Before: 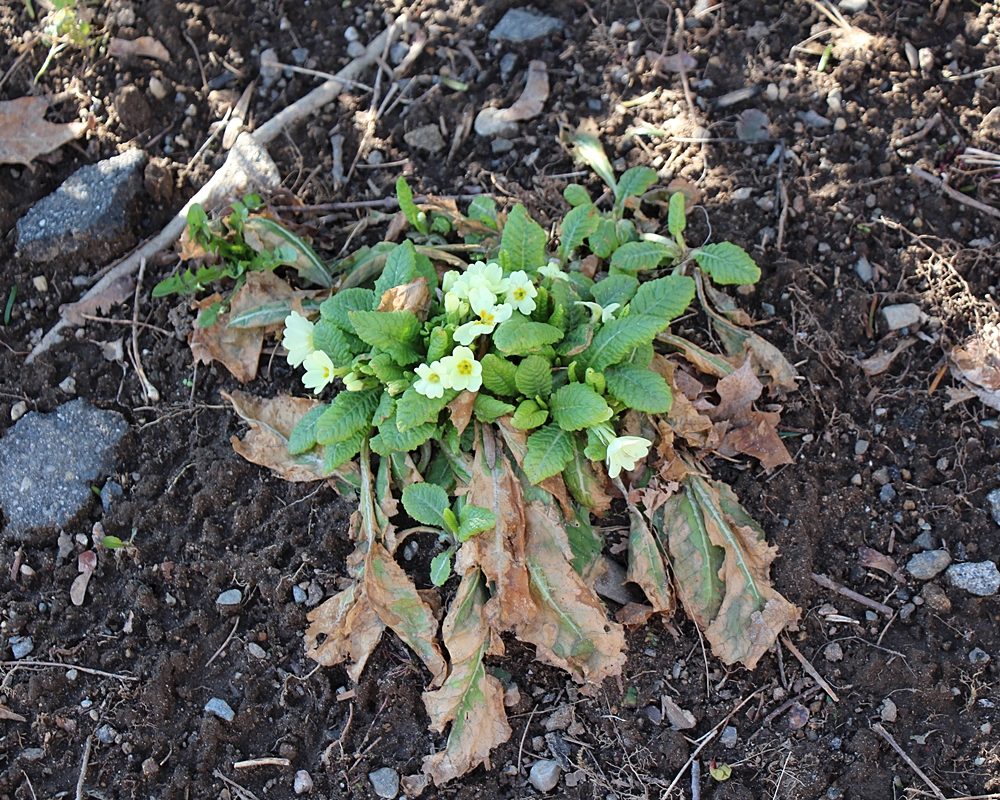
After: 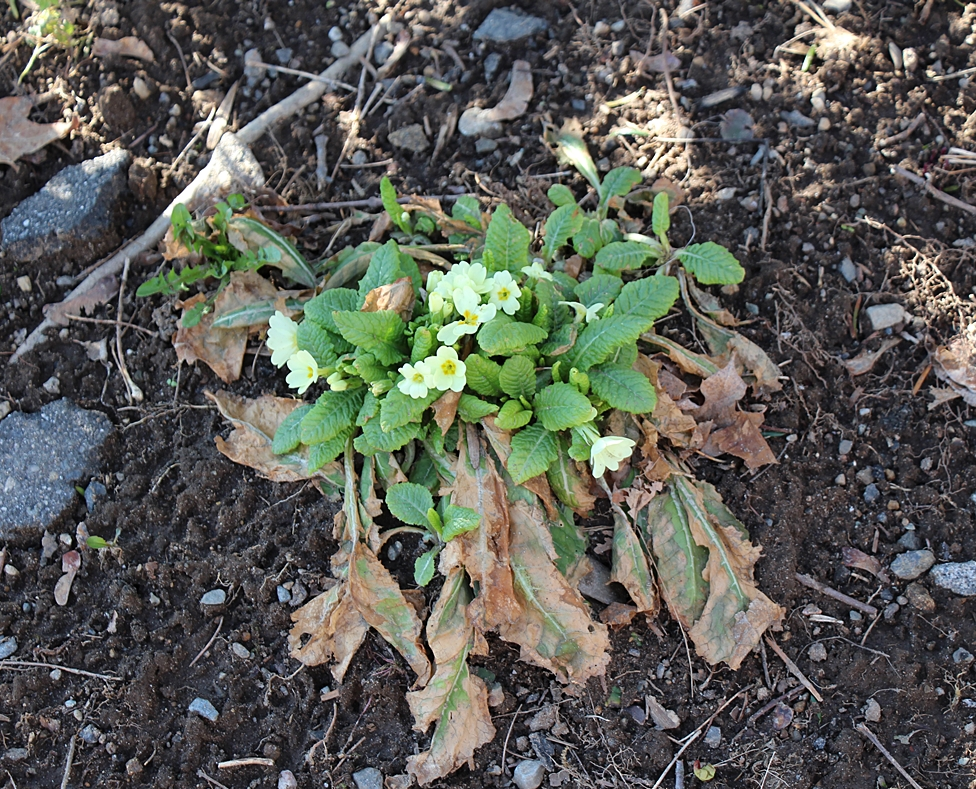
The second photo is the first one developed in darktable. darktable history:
crop and rotate: left 1.632%, right 0.698%, bottom 1.316%
